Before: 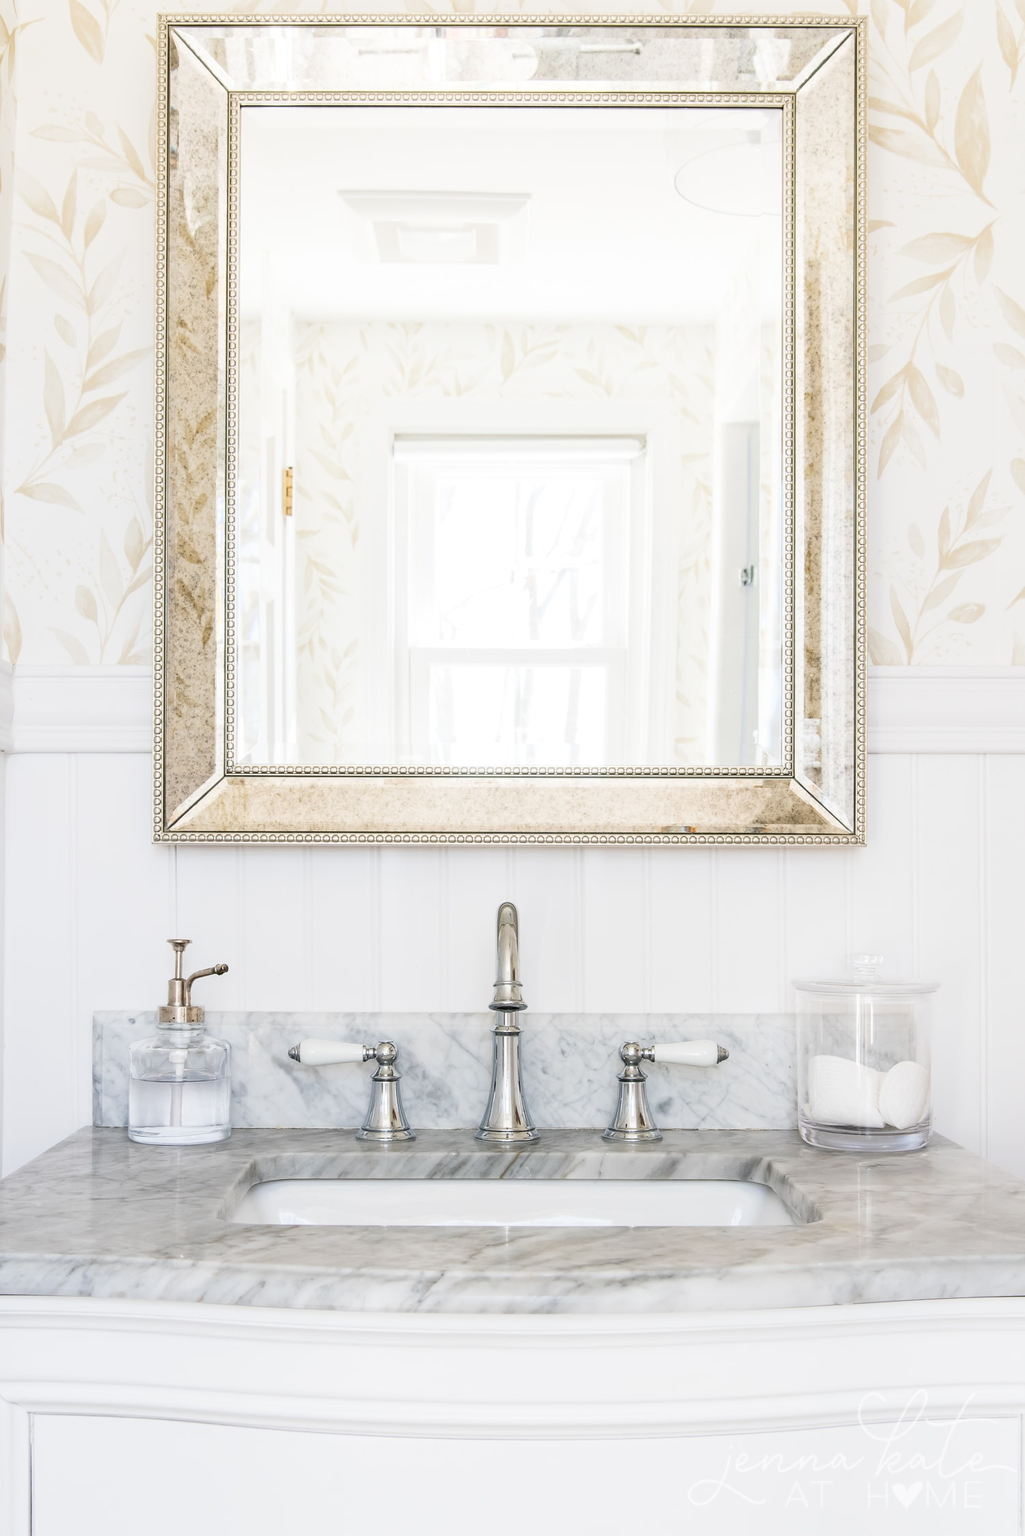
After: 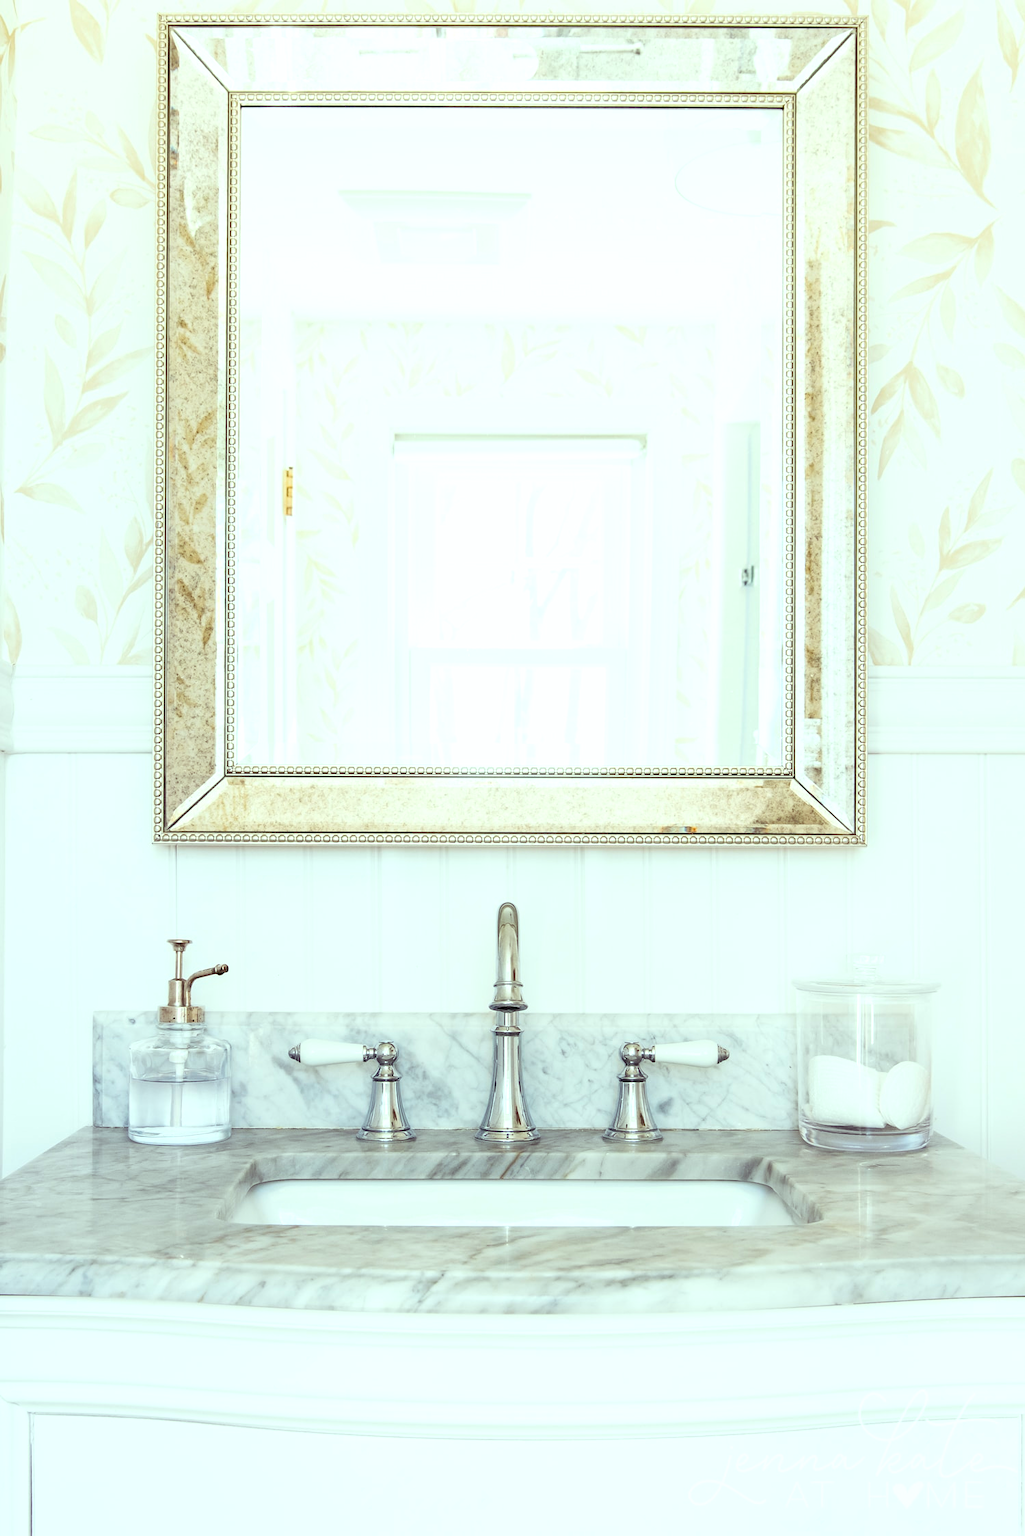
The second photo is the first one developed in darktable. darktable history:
color balance rgb: shadows lift › luminance 0.49%, shadows lift › chroma 6.83%, shadows lift › hue 300.29°, power › hue 208.98°, highlights gain › luminance 20.24%, highlights gain › chroma 2.73%, highlights gain › hue 173.85°, perceptual saturation grading › global saturation 18.05%
color calibration: x 0.342, y 0.355, temperature 5146 K
